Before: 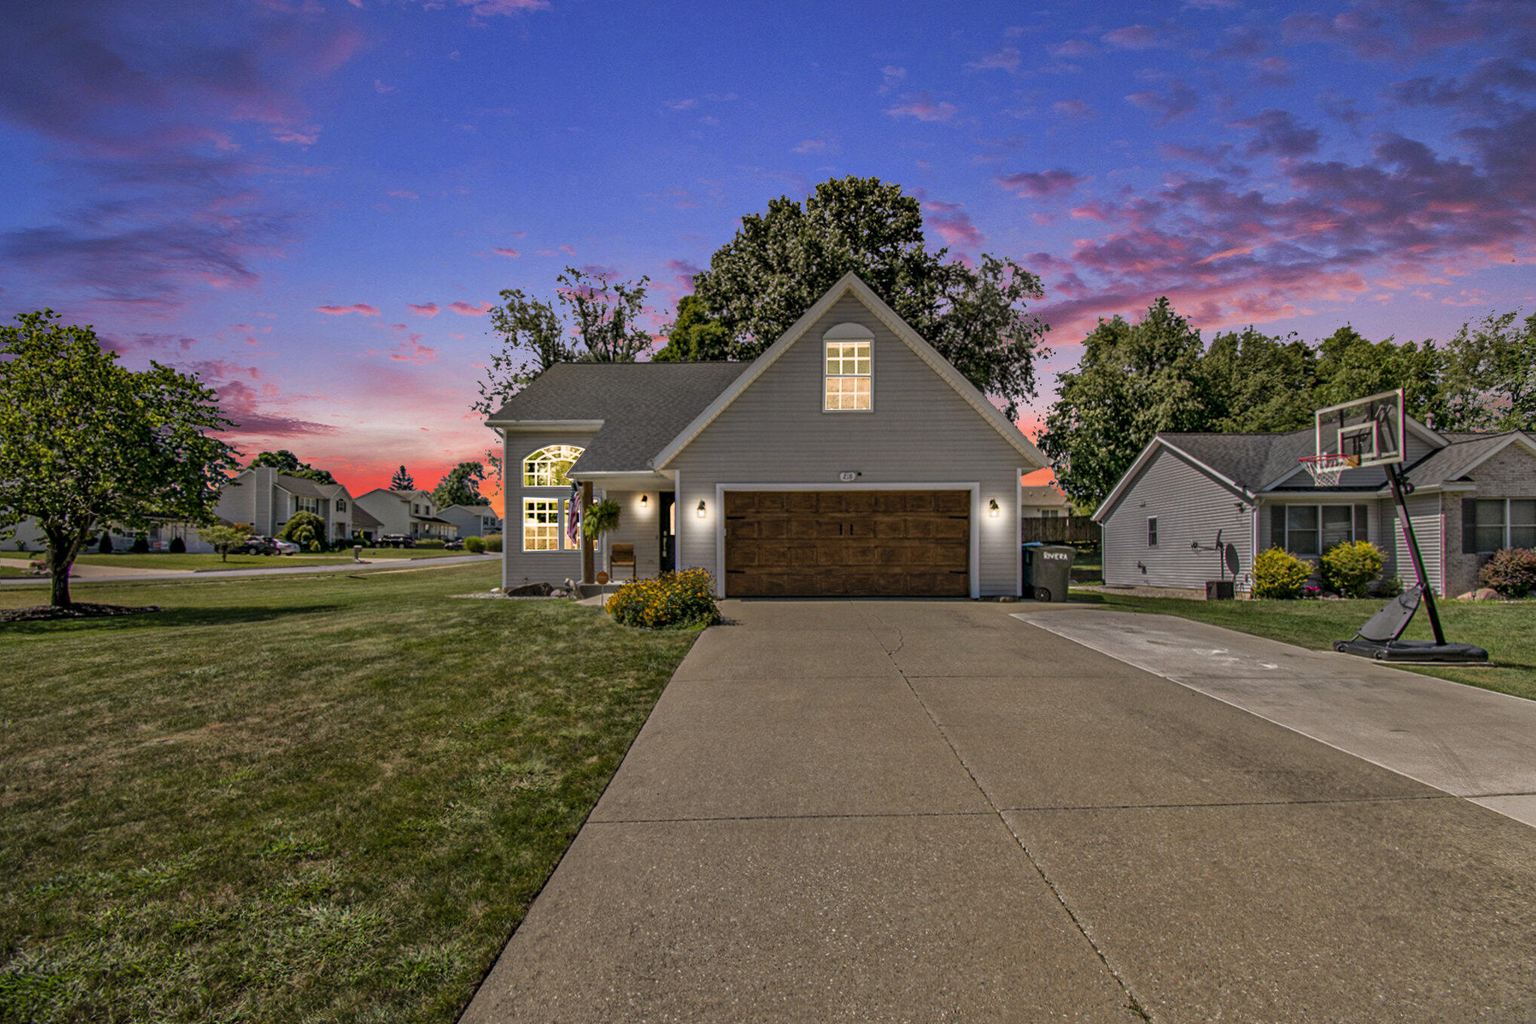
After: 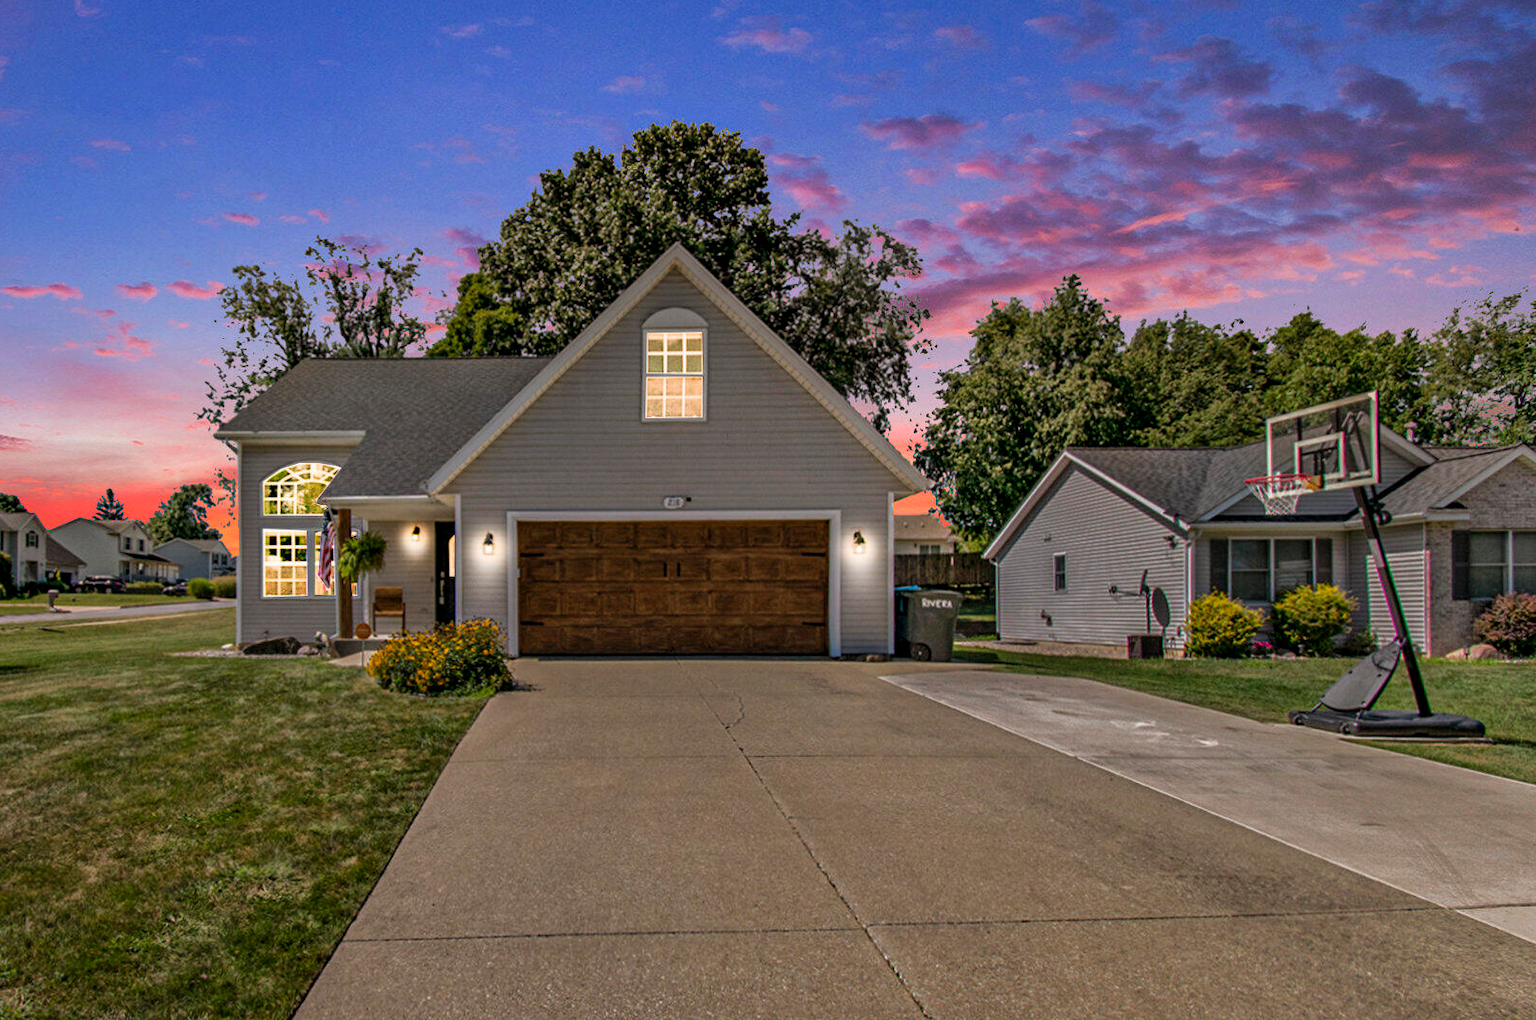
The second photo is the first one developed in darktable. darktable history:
crop and rotate: left 20.603%, top 7.938%, right 0.442%, bottom 13.338%
